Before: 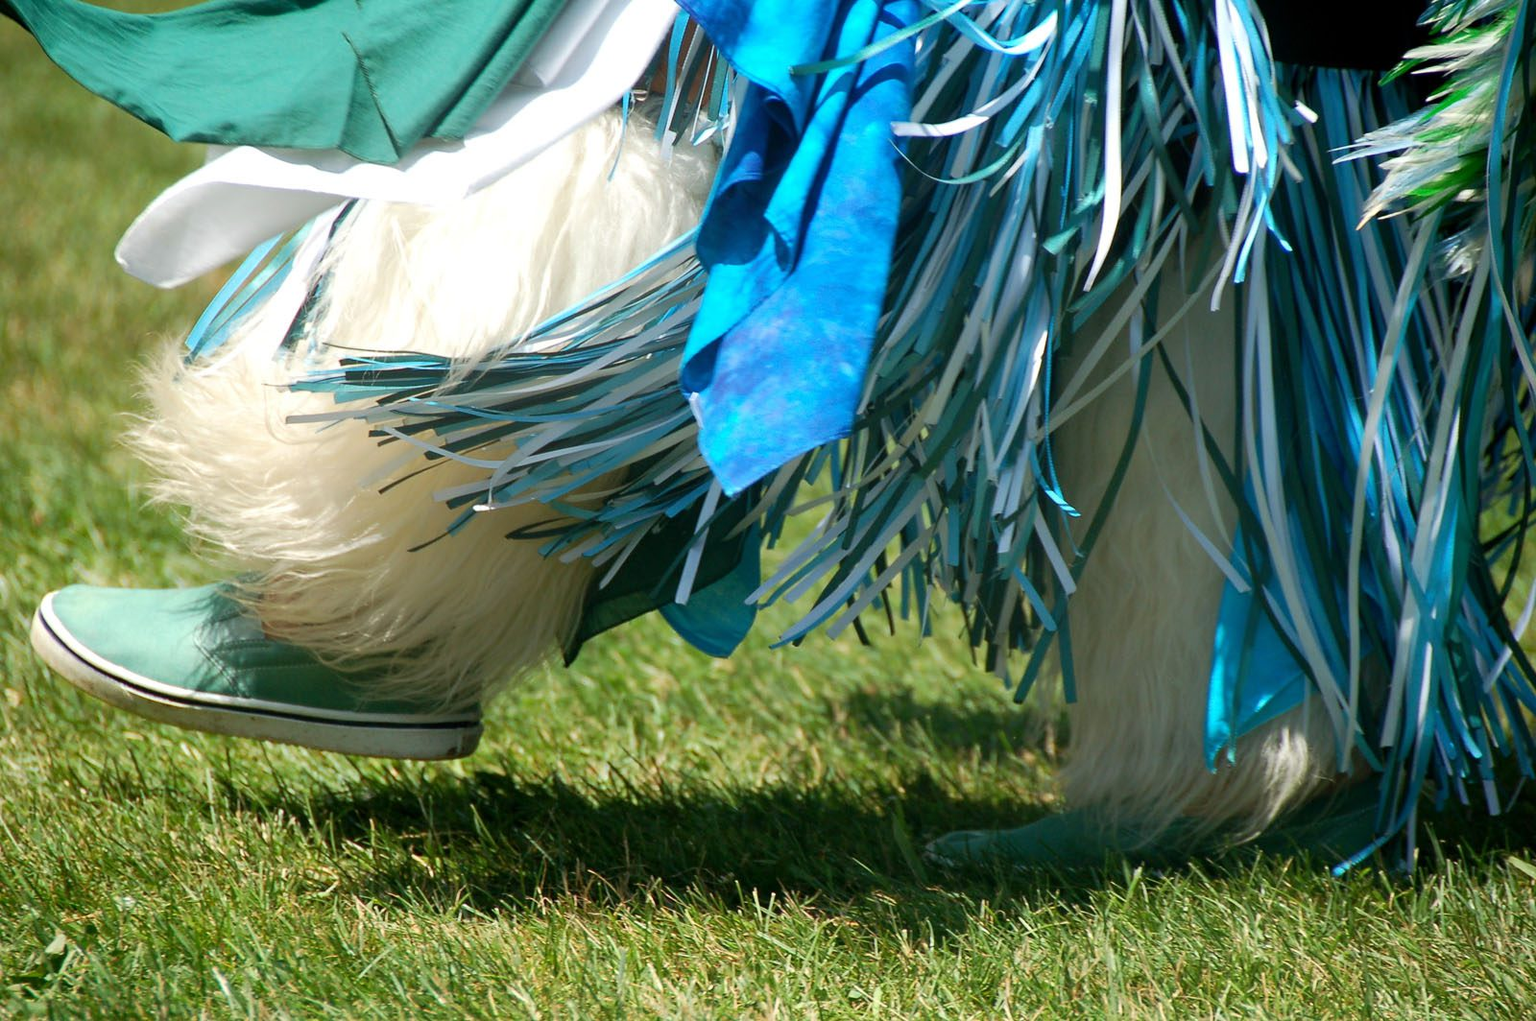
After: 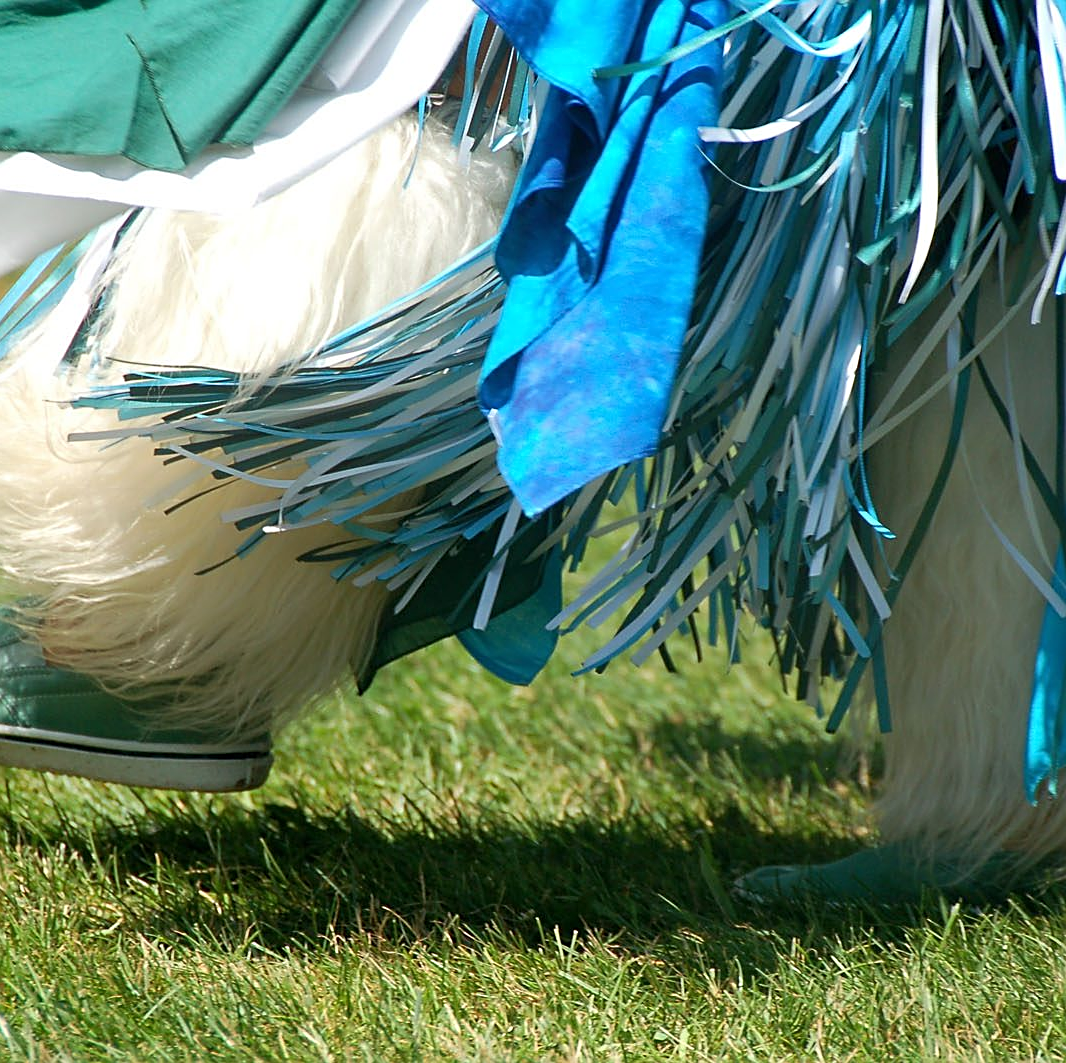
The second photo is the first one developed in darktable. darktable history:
crop and rotate: left 14.384%, right 18.93%
sharpen: on, module defaults
tone equalizer: on, module defaults
